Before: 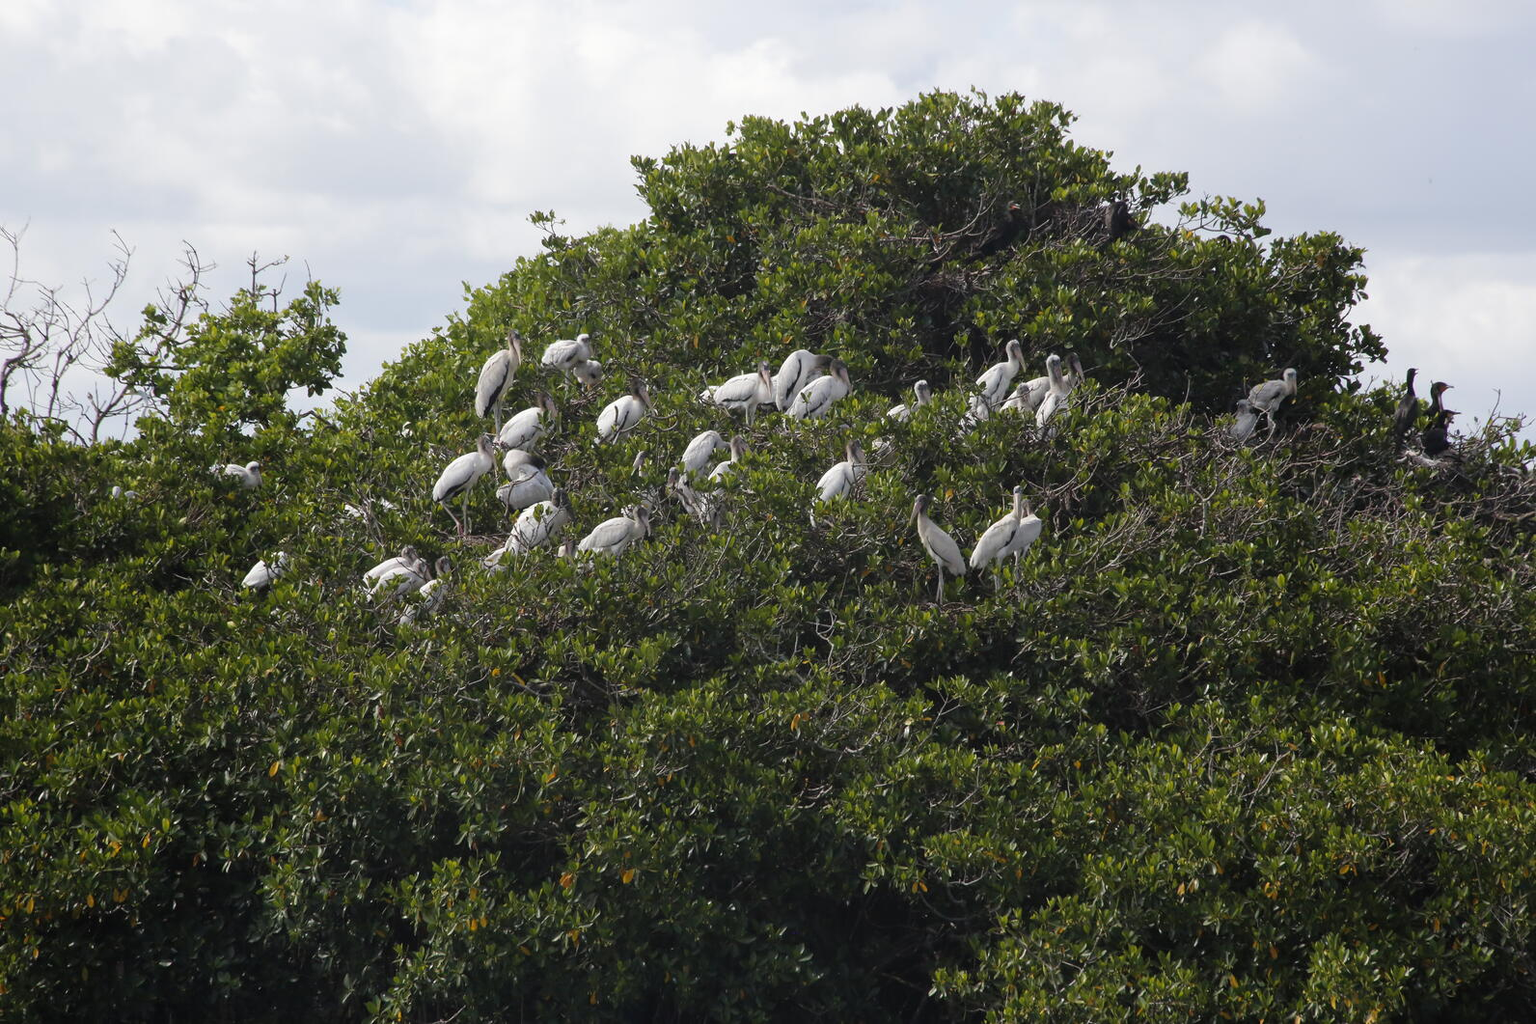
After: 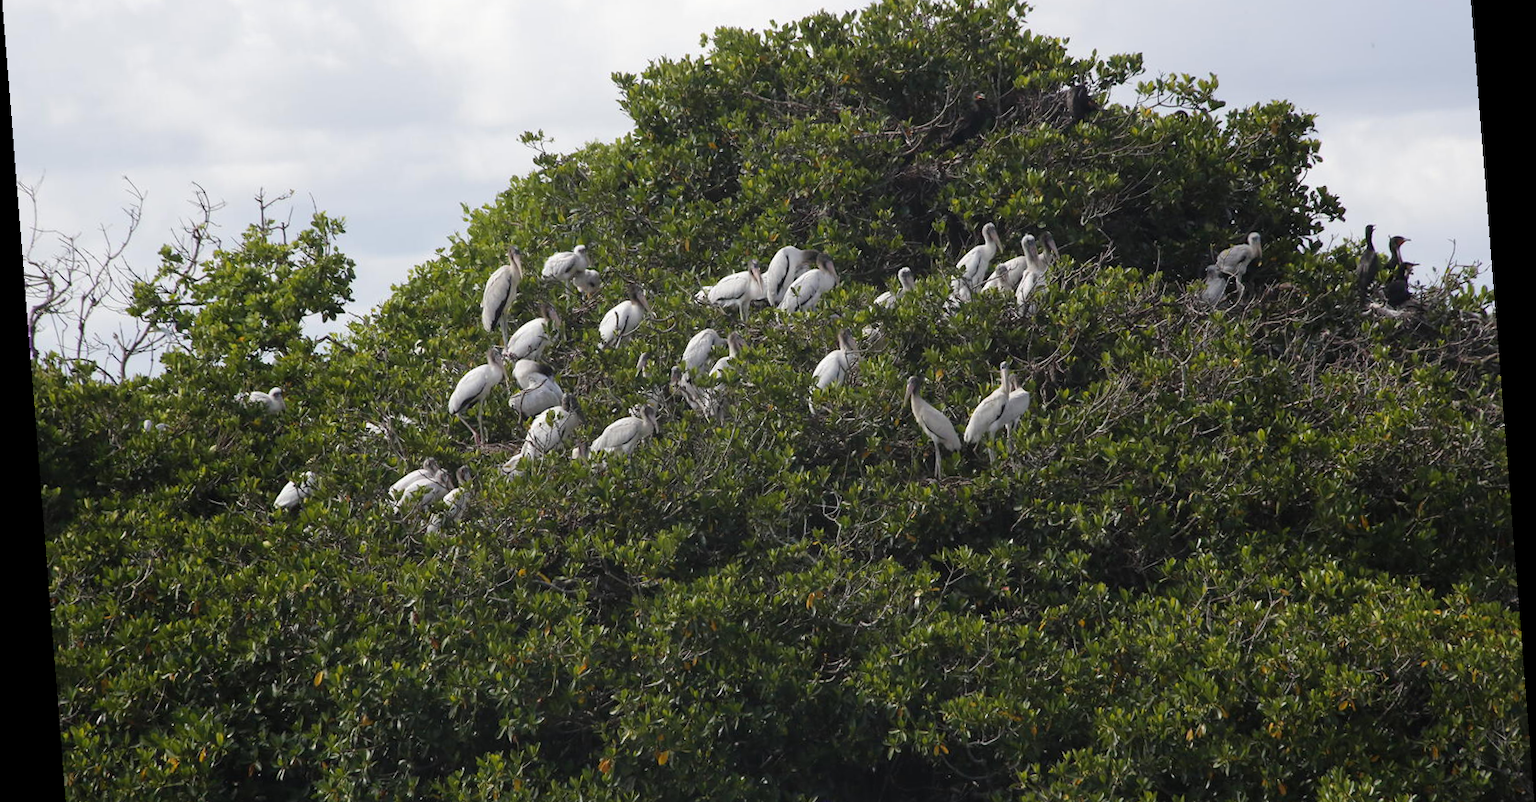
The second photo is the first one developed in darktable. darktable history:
rotate and perspective: rotation -4.2°, shear 0.006, automatic cropping off
crop and rotate: top 12.5%, bottom 12.5%
